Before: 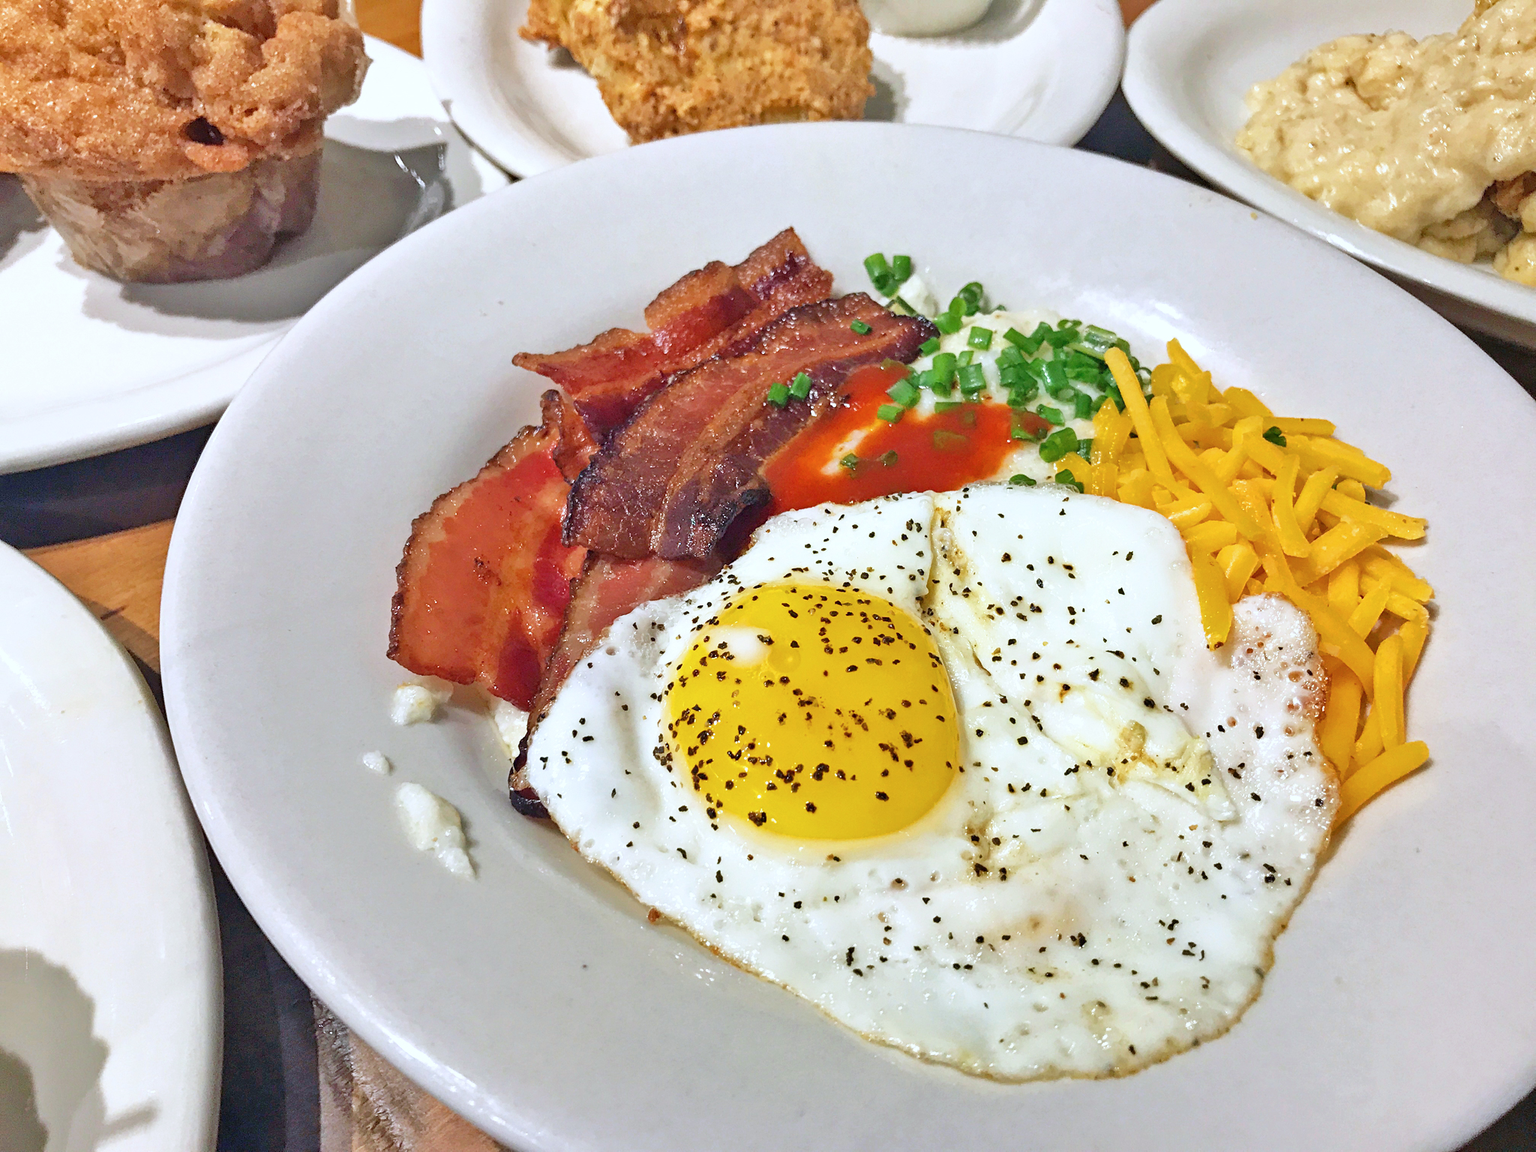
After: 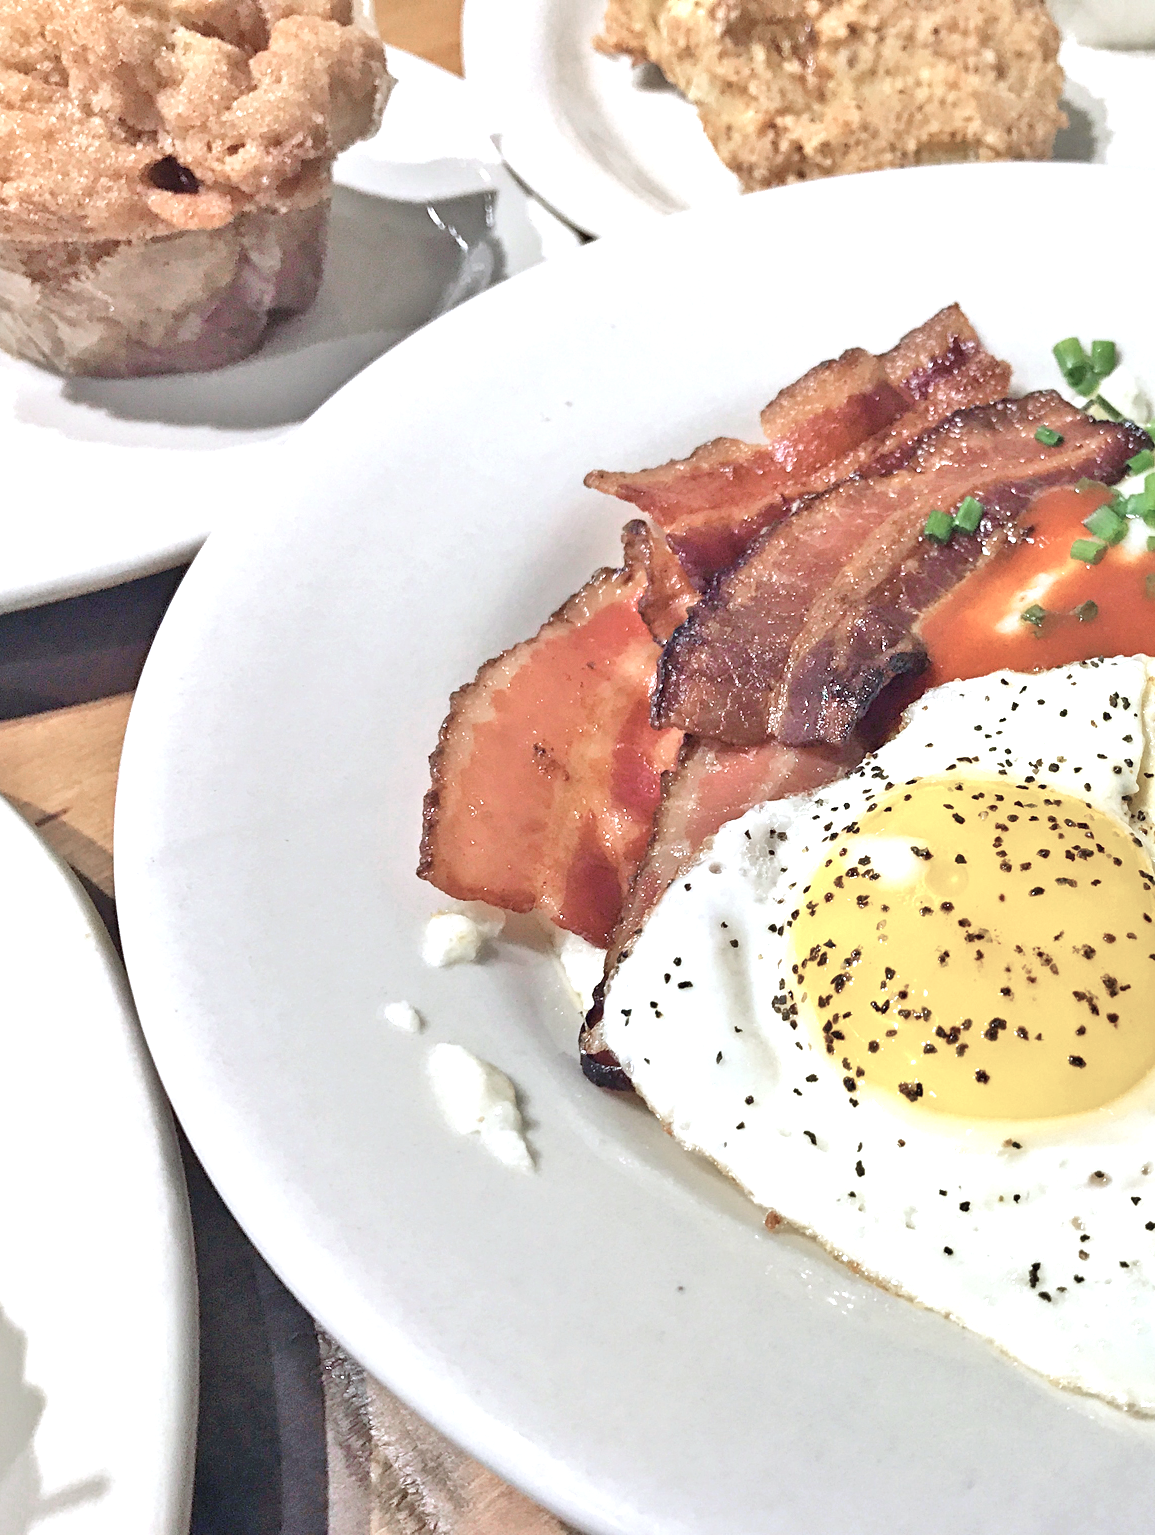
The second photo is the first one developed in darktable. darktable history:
color zones: curves: ch0 [(0, 0.559) (0.153, 0.551) (0.229, 0.5) (0.429, 0.5) (0.571, 0.5) (0.714, 0.5) (0.857, 0.5) (1, 0.559)]; ch1 [(0, 0.417) (0.112, 0.336) (0.213, 0.26) (0.429, 0.34) (0.571, 0.35) (0.683, 0.331) (0.857, 0.344) (1, 0.417)]
crop: left 4.856%, right 38.737%
exposure: exposure 0.552 EV, compensate highlight preservation false
